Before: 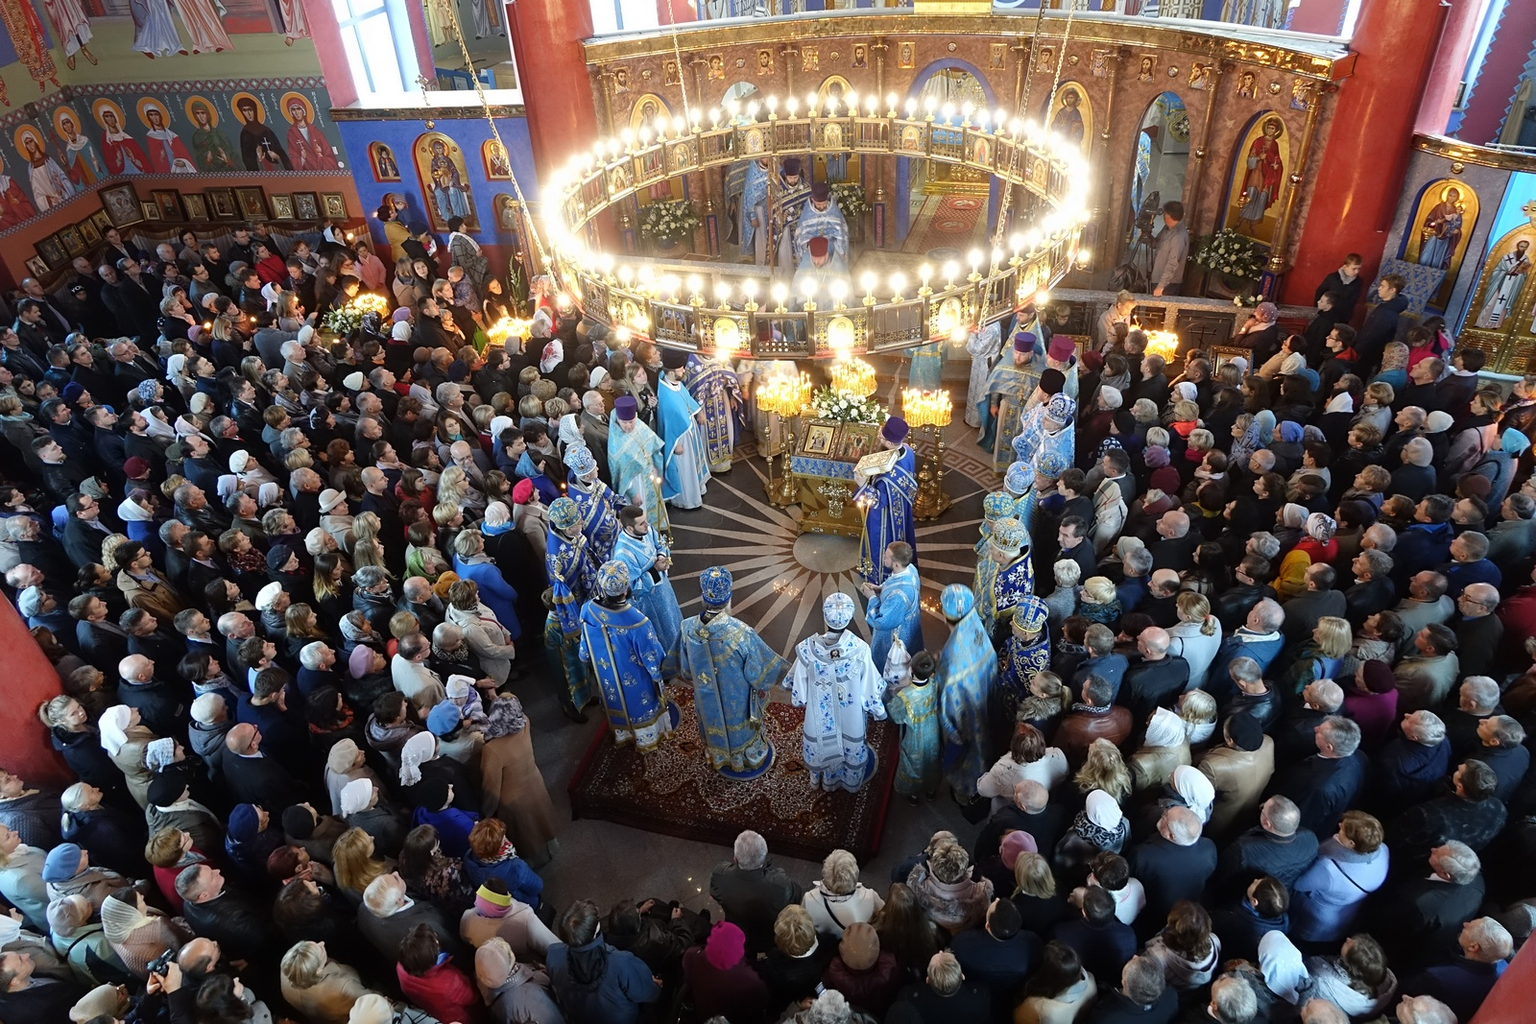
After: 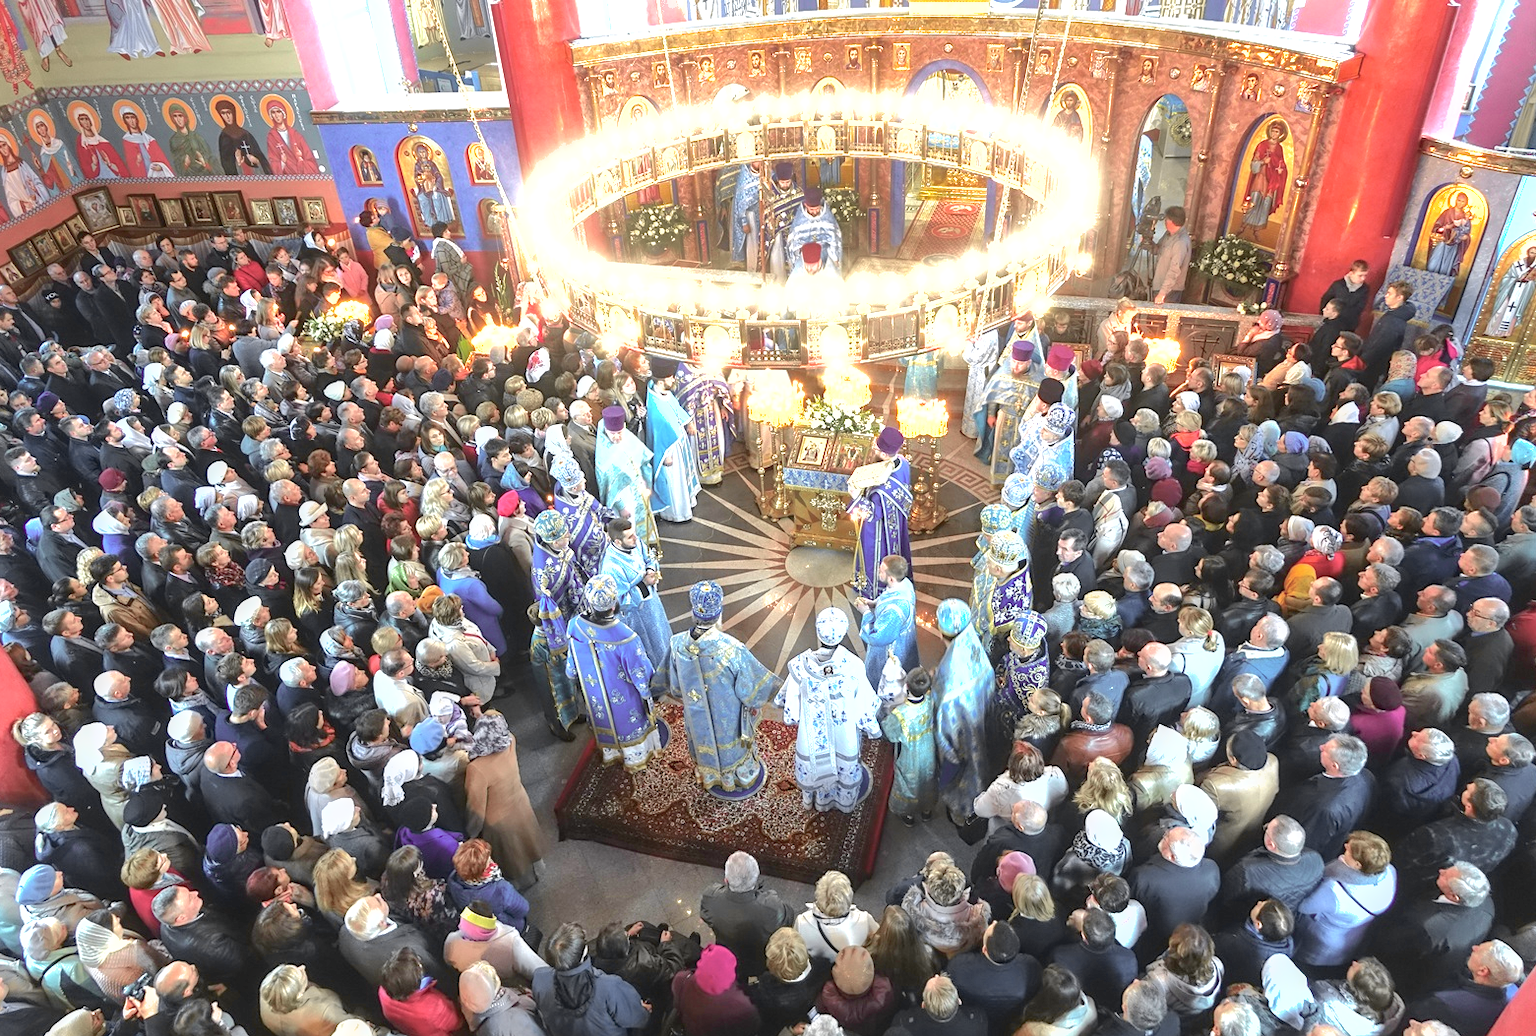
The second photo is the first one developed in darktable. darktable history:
crop and rotate: left 1.774%, right 0.633%, bottom 1.28%
tone curve: curves: ch0 [(0.003, 0) (0.066, 0.031) (0.163, 0.112) (0.264, 0.238) (0.395, 0.421) (0.517, 0.56) (0.684, 0.734) (0.791, 0.814) (1, 1)]; ch1 [(0, 0) (0.164, 0.115) (0.337, 0.332) (0.39, 0.398) (0.464, 0.461) (0.501, 0.5) (0.507, 0.5) (0.534, 0.532) (0.577, 0.59) (0.652, 0.681) (0.733, 0.749) (0.811, 0.796) (1, 1)]; ch2 [(0, 0) (0.337, 0.382) (0.464, 0.476) (0.501, 0.502) (0.527, 0.54) (0.551, 0.565) (0.6, 0.59) (0.687, 0.675) (1, 1)], color space Lab, independent channels, preserve colors none
shadows and highlights: on, module defaults
contrast brightness saturation: contrast -0.15, brightness 0.05, saturation -0.12
local contrast: on, module defaults
exposure: black level correction 0, exposure 1.55 EV, compensate exposure bias true, compensate highlight preservation false
